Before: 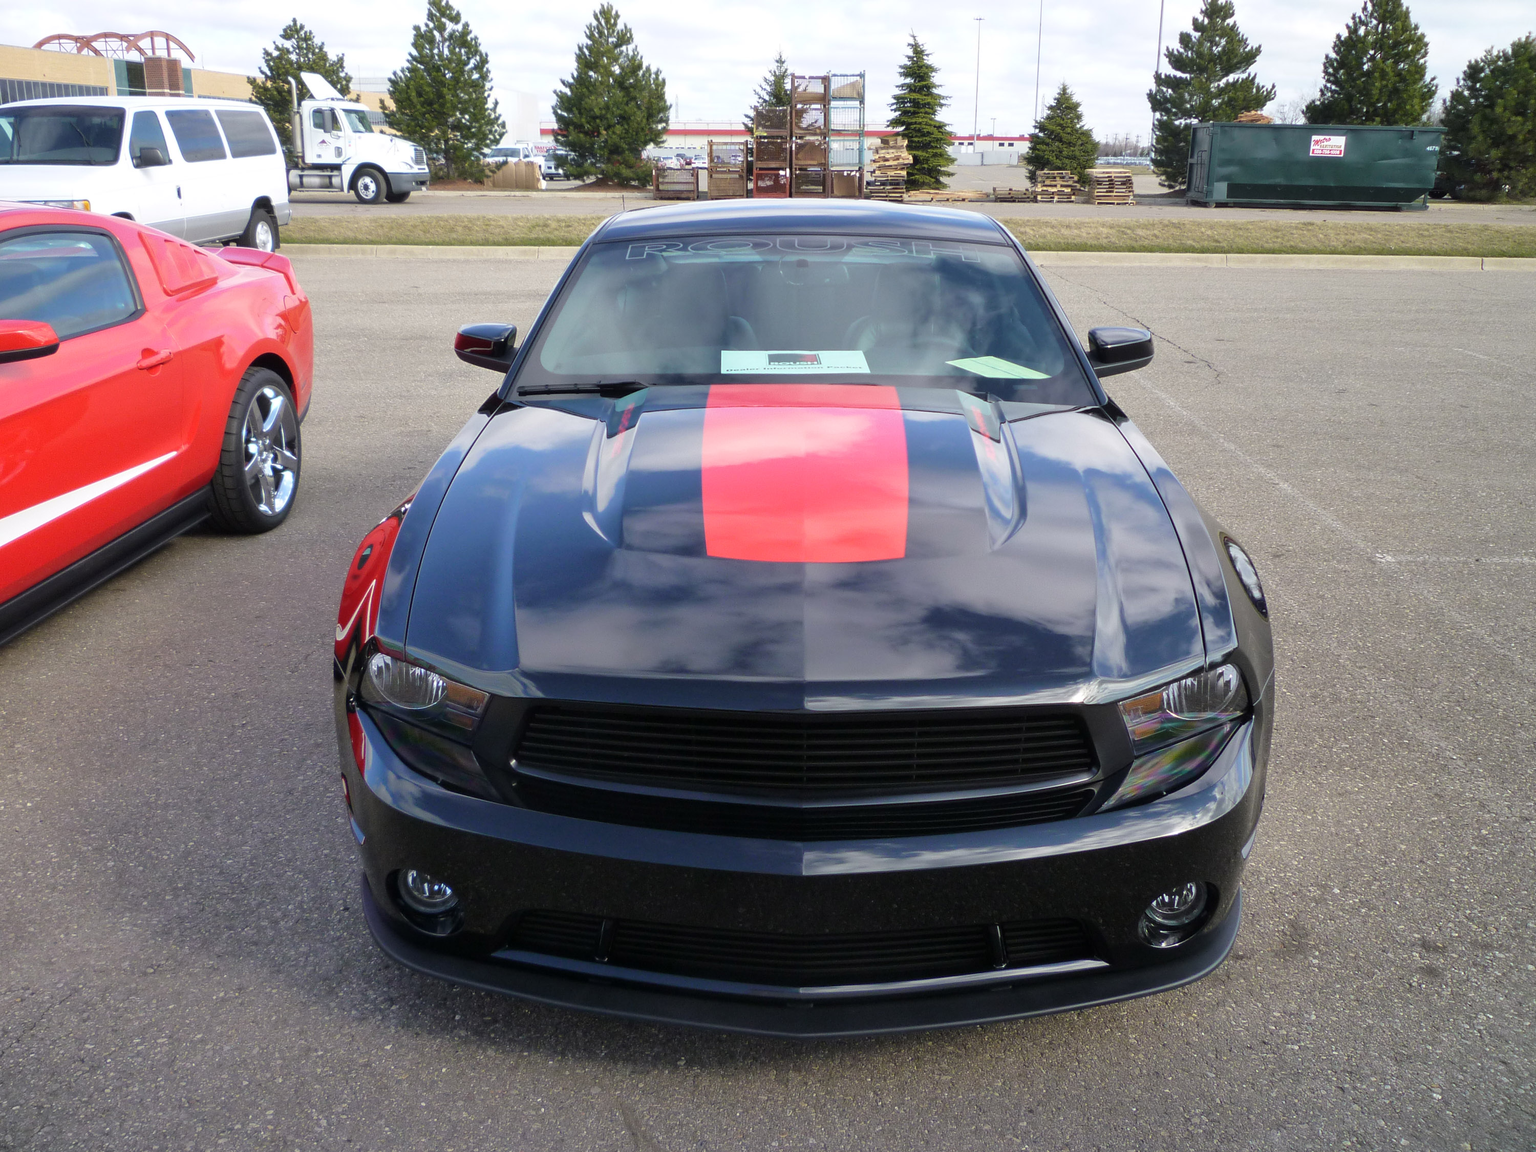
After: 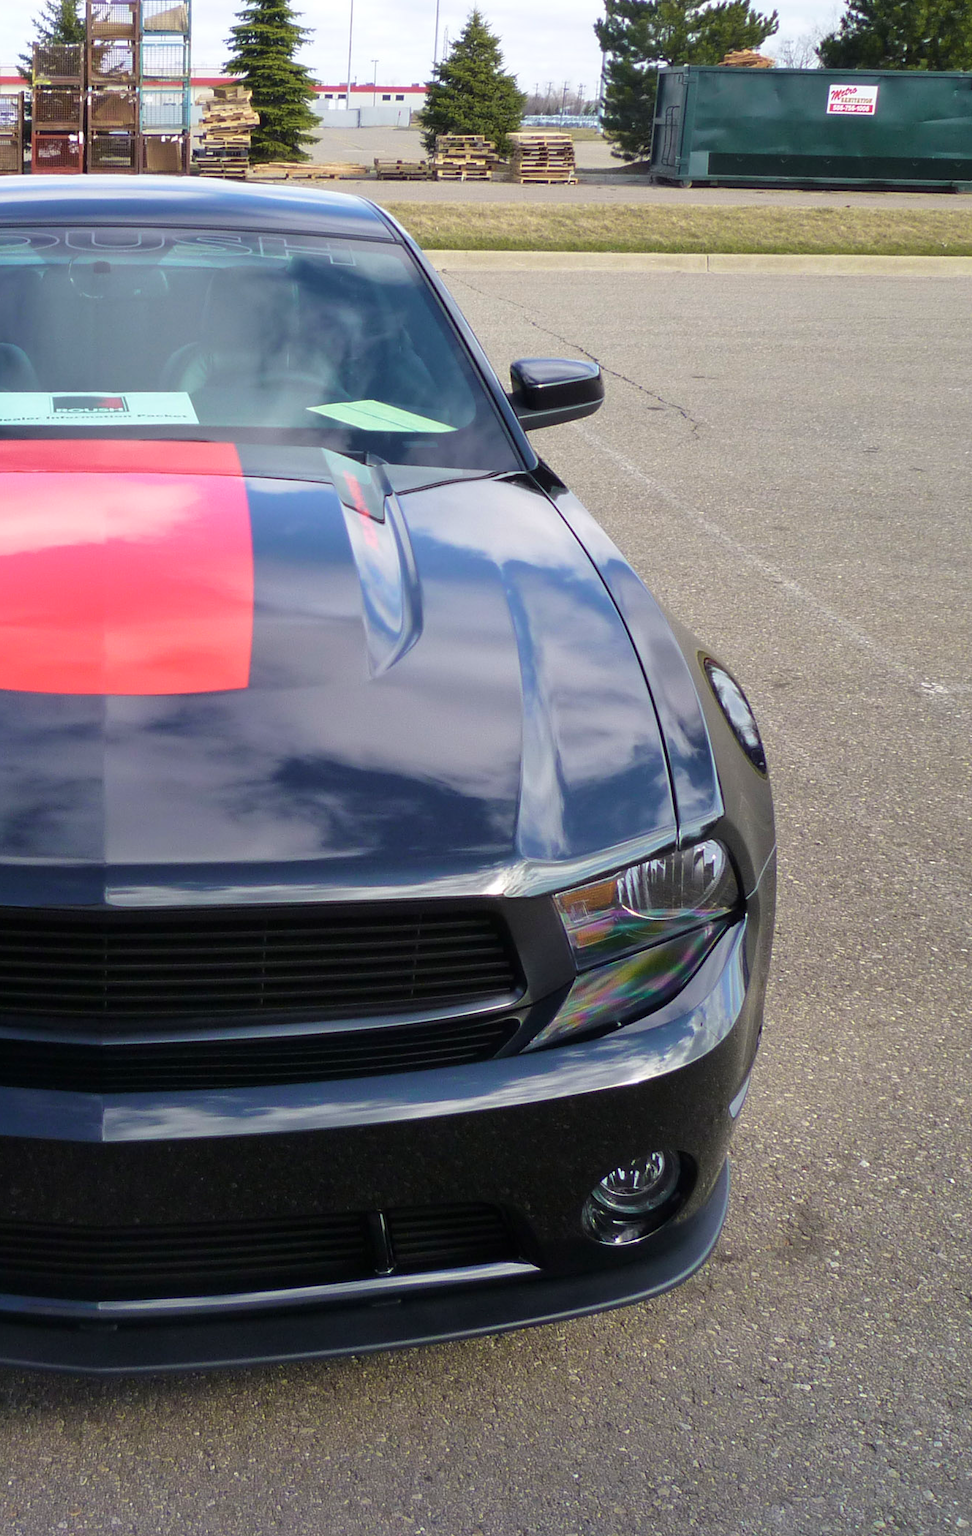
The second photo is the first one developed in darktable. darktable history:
crop: left 47.628%, top 6.643%, right 7.874%
velvia: on, module defaults
